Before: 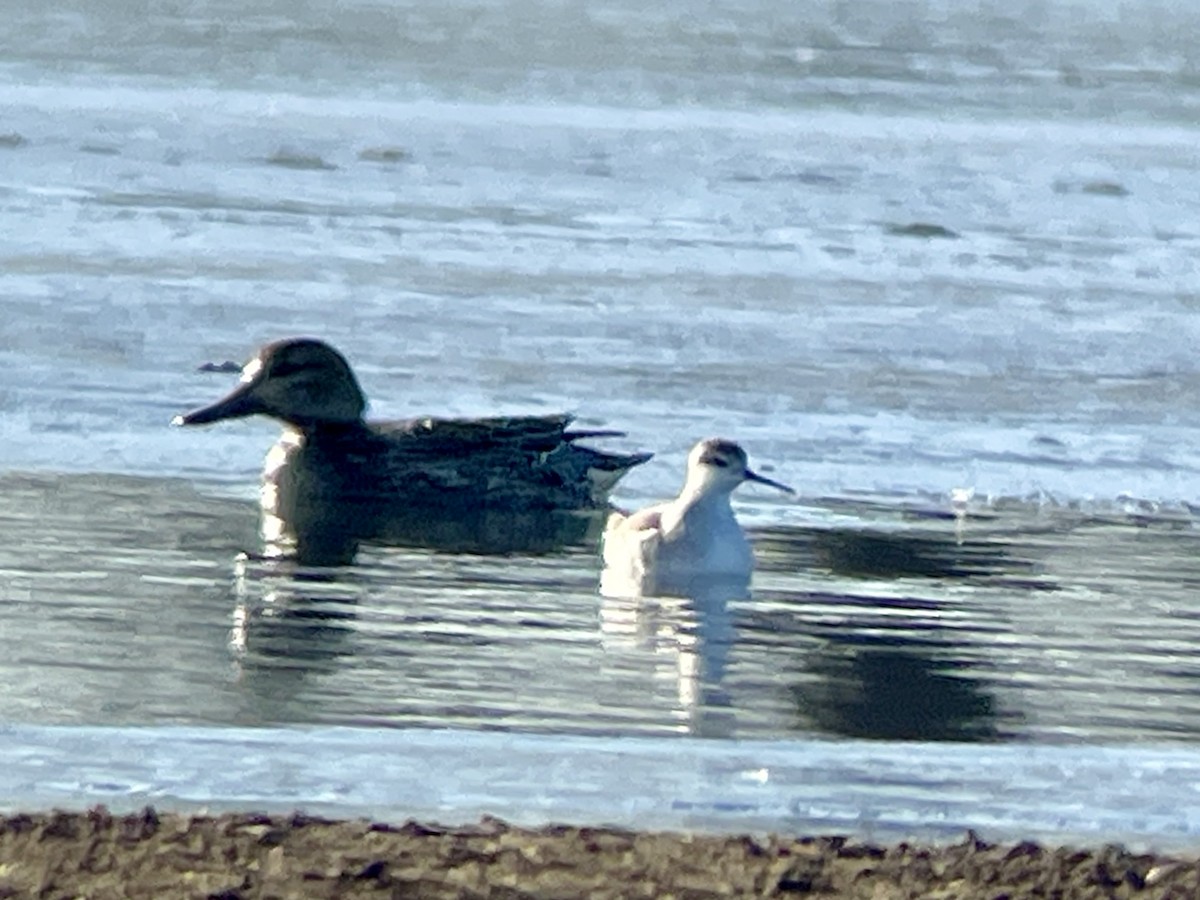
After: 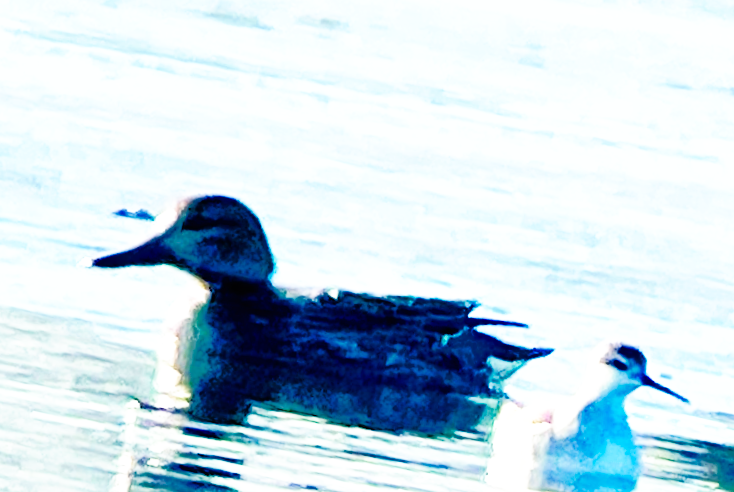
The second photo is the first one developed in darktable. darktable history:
base curve: curves: ch0 [(0, 0) (0.007, 0.004) (0.027, 0.03) (0.046, 0.07) (0.207, 0.54) (0.442, 0.872) (0.673, 0.972) (1, 1)], preserve colors none
crop and rotate: angle -6.52°, left 2.182%, top 6.987%, right 27.727%, bottom 30.375%
tone equalizer: -8 EV -0.5 EV, -7 EV -0.288 EV, -6 EV -0.08 EV, -5 EV 0.431 EV, -4 EV 0.979 EV, -3 EV 0.78 EV, -2 EV -0.007 EV, -1 EV 0.125 EV, +0 EV -0.01 EV
color balance rgb: shadows lift › chroma 7.523%, shadows lift › hue 244.61°, perceptual saturation grading › global saturation 30.273%, global vibrance 7.137%, saturation formula JzAzBz (2021)
exposure: black level correction 0, exposure 0.696 EV, compensate exposure bias true, compensate highlight preservation false
